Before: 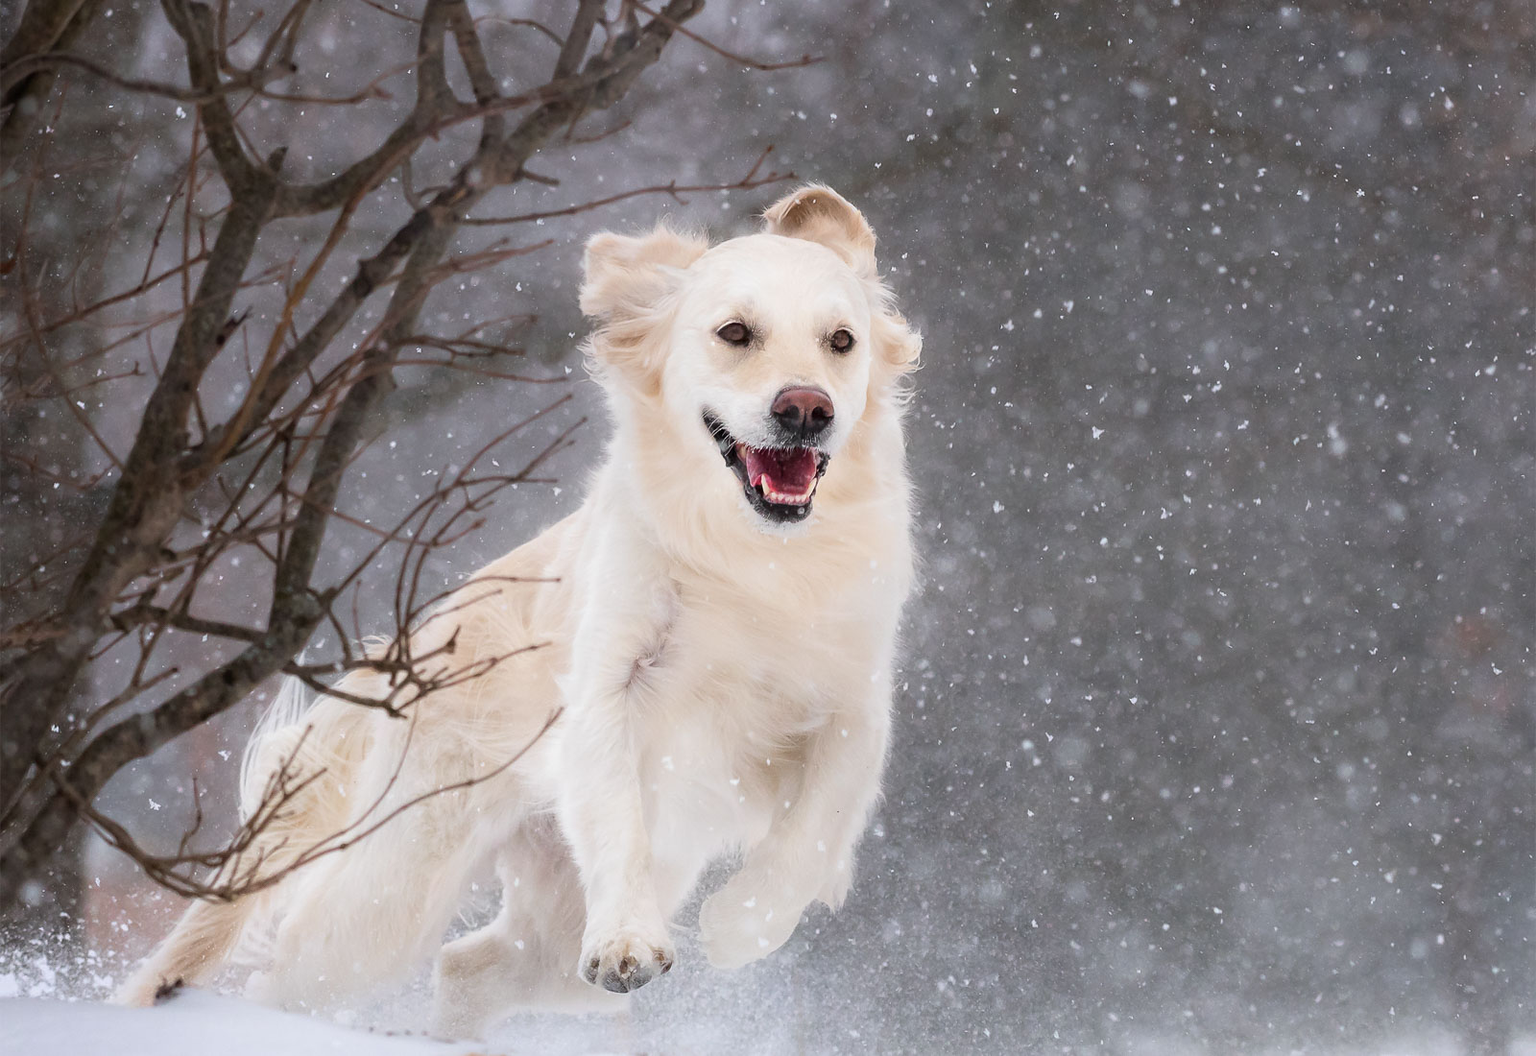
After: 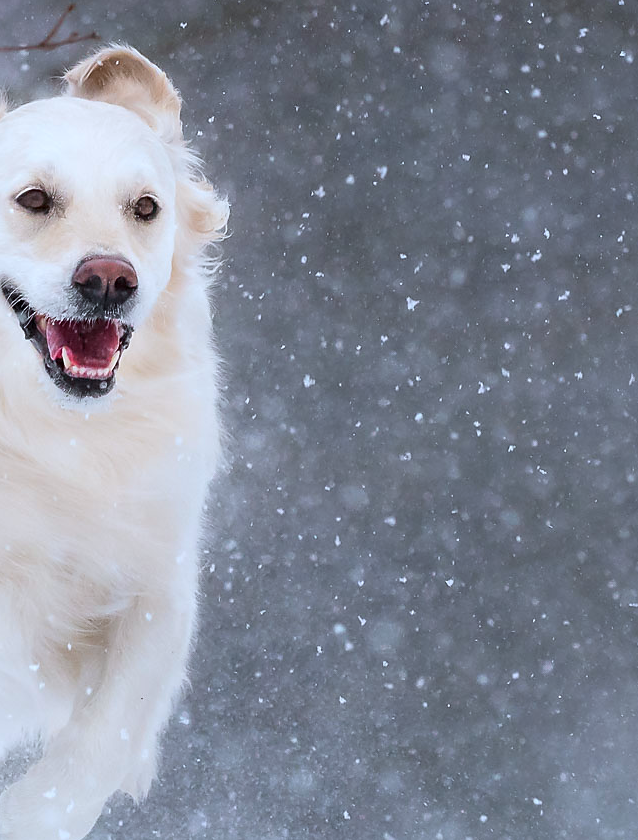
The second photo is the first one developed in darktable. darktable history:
crop: left 45.721%, top 13.393%, right 14.118%, bottom 10.01%
color calibration: illuminant custom, x 0.368, y 0.373, temperature 4330.32 K
sharpen: radius 1.458, amount 0.398, threshold 1.271
contrast brightness saturation: contrast 0.04, saturation 0.07
